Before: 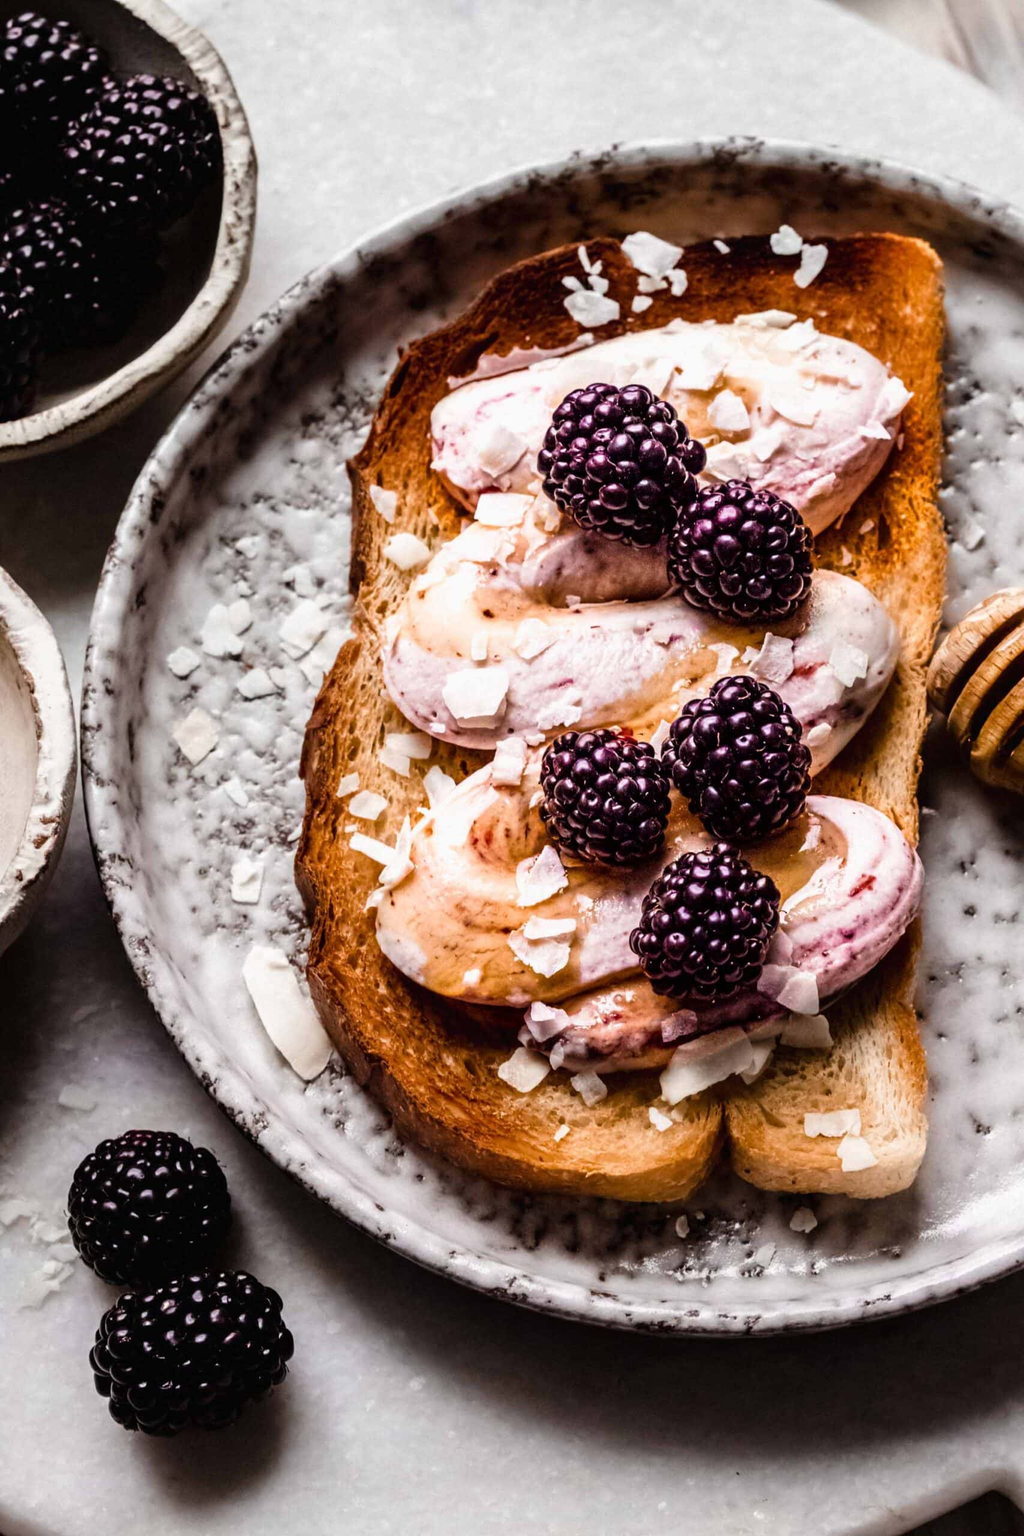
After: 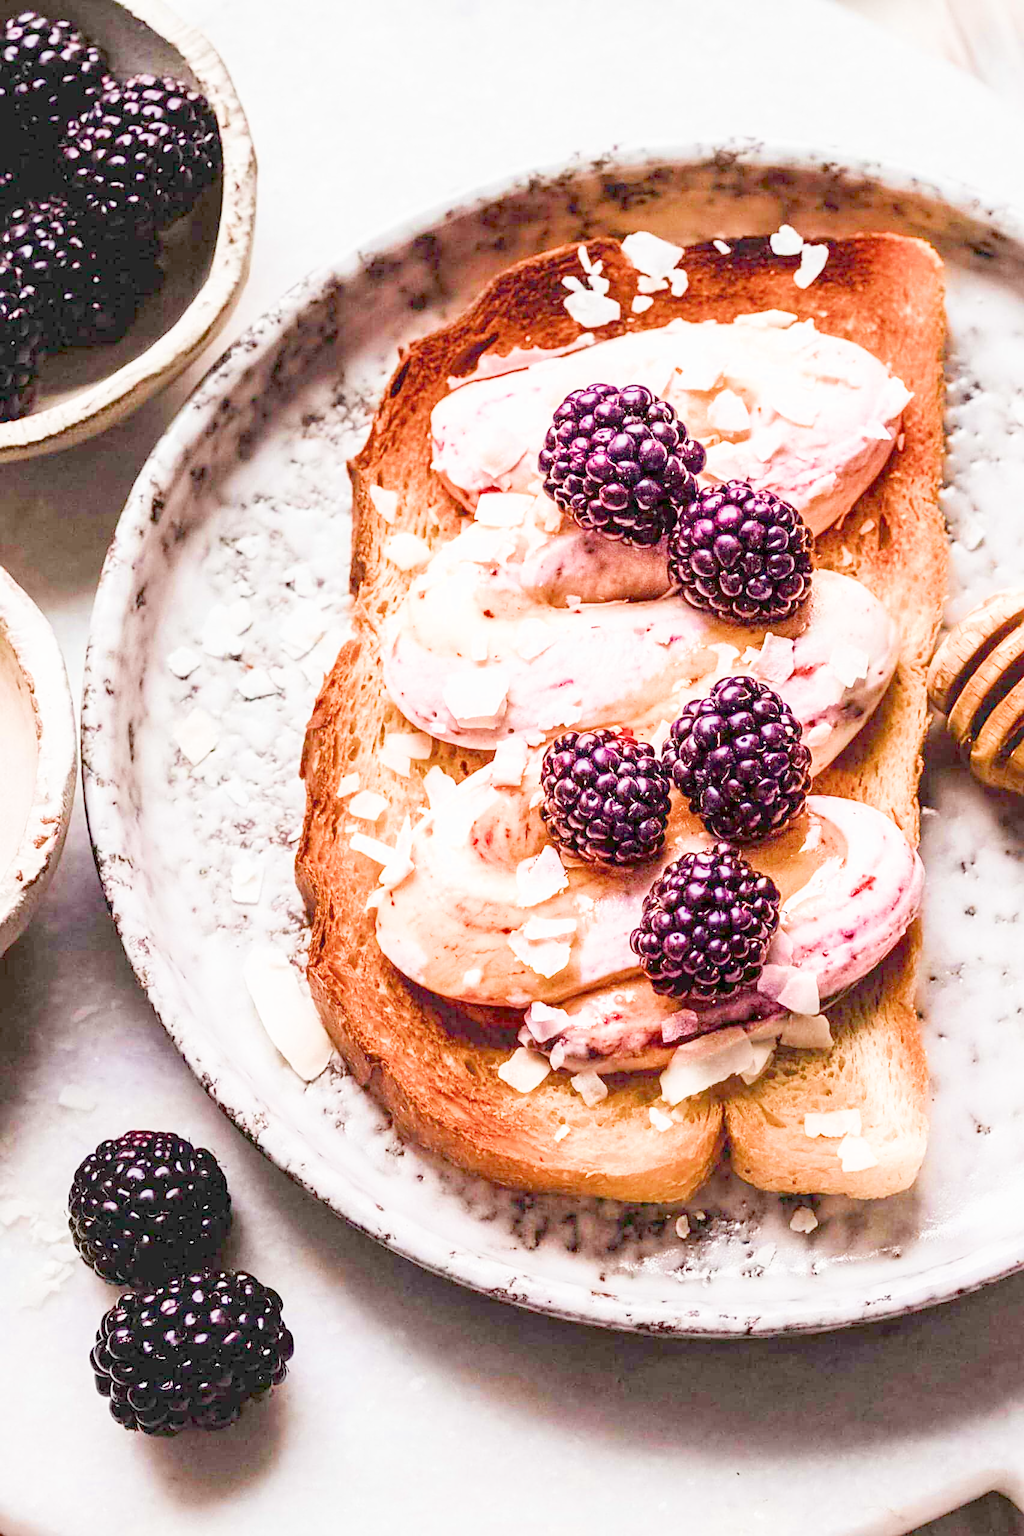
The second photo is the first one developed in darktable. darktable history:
filmic rgb: middle gray luminance 2.5%, black relative exposure -10 EV, white relative exposure 7 EV, threshold 6 EV, dynamic range scaling 10%, target black luminance 0%, hardness 3.19, latitude 44.39%, contrast 0.682, highlights saturation mix 5%, shadows ↔ highlights balance 13.63%, add noise in highlights 0, color science v3 (2019), use custom middle-gray values true, iterations of high-quality reconstruction 0, contrast in highlights soft, enable highlight reconstruction true
sharpen: on, module defaults
exposure: exposure 0.559 EV, compensate highlight preservation false
